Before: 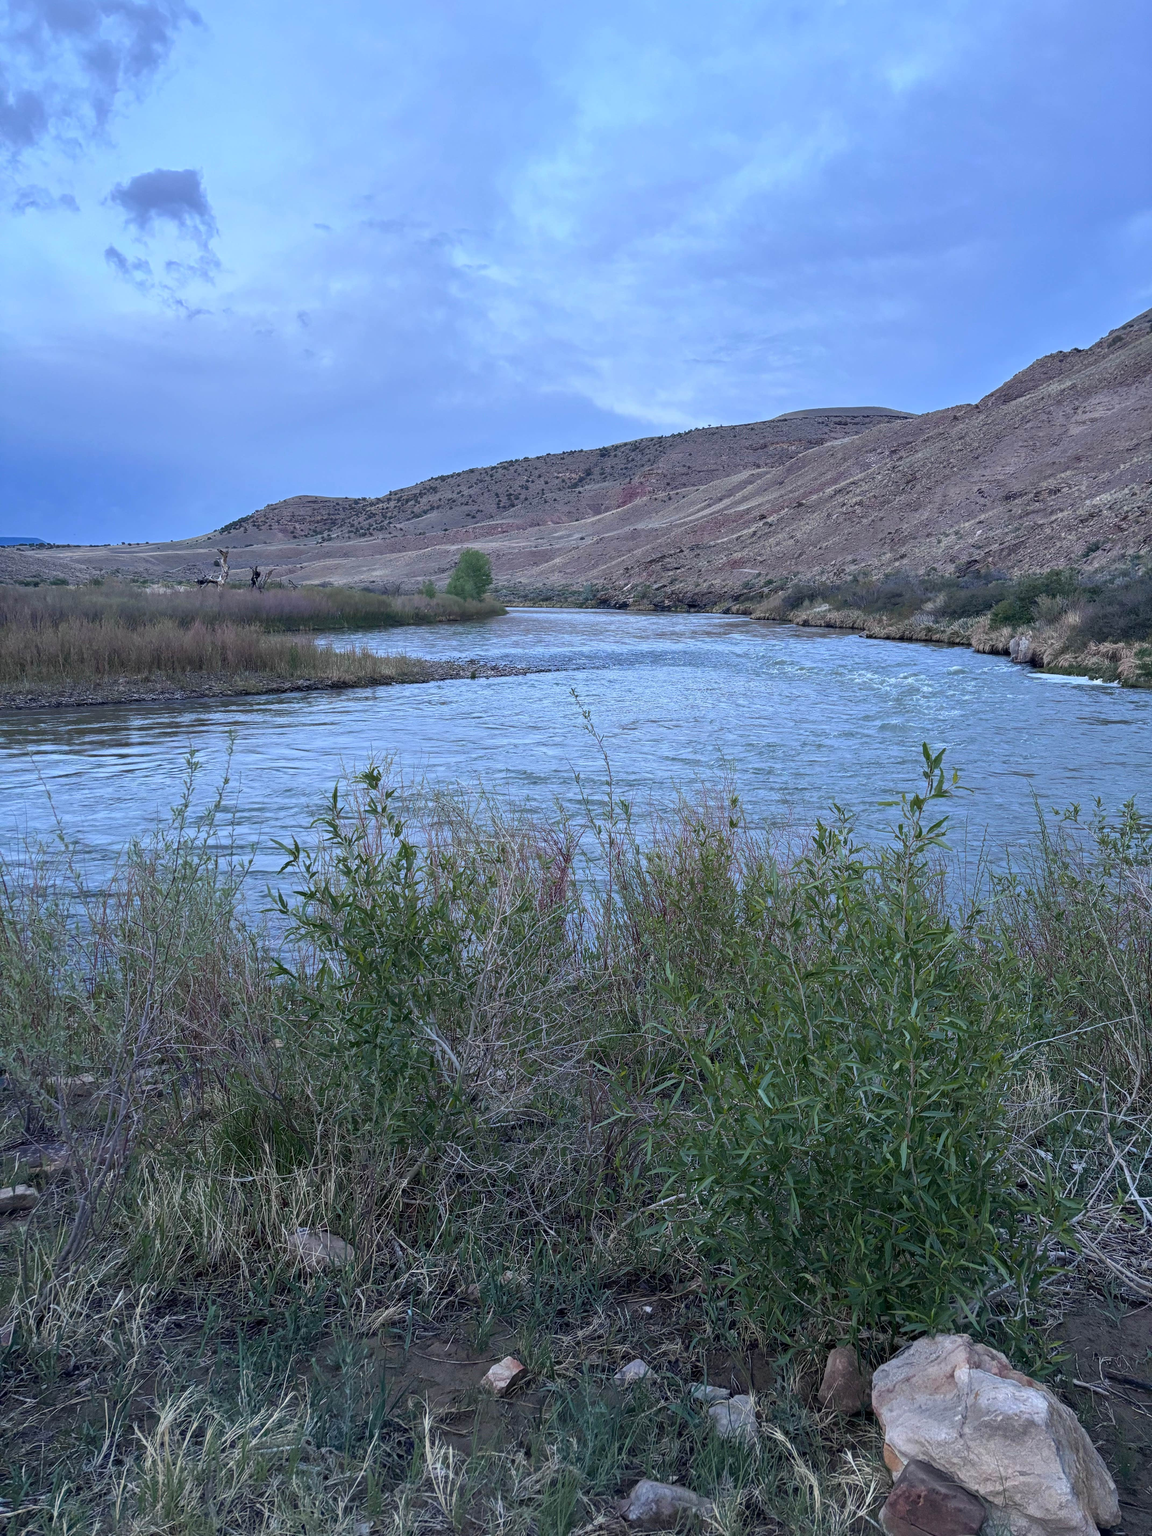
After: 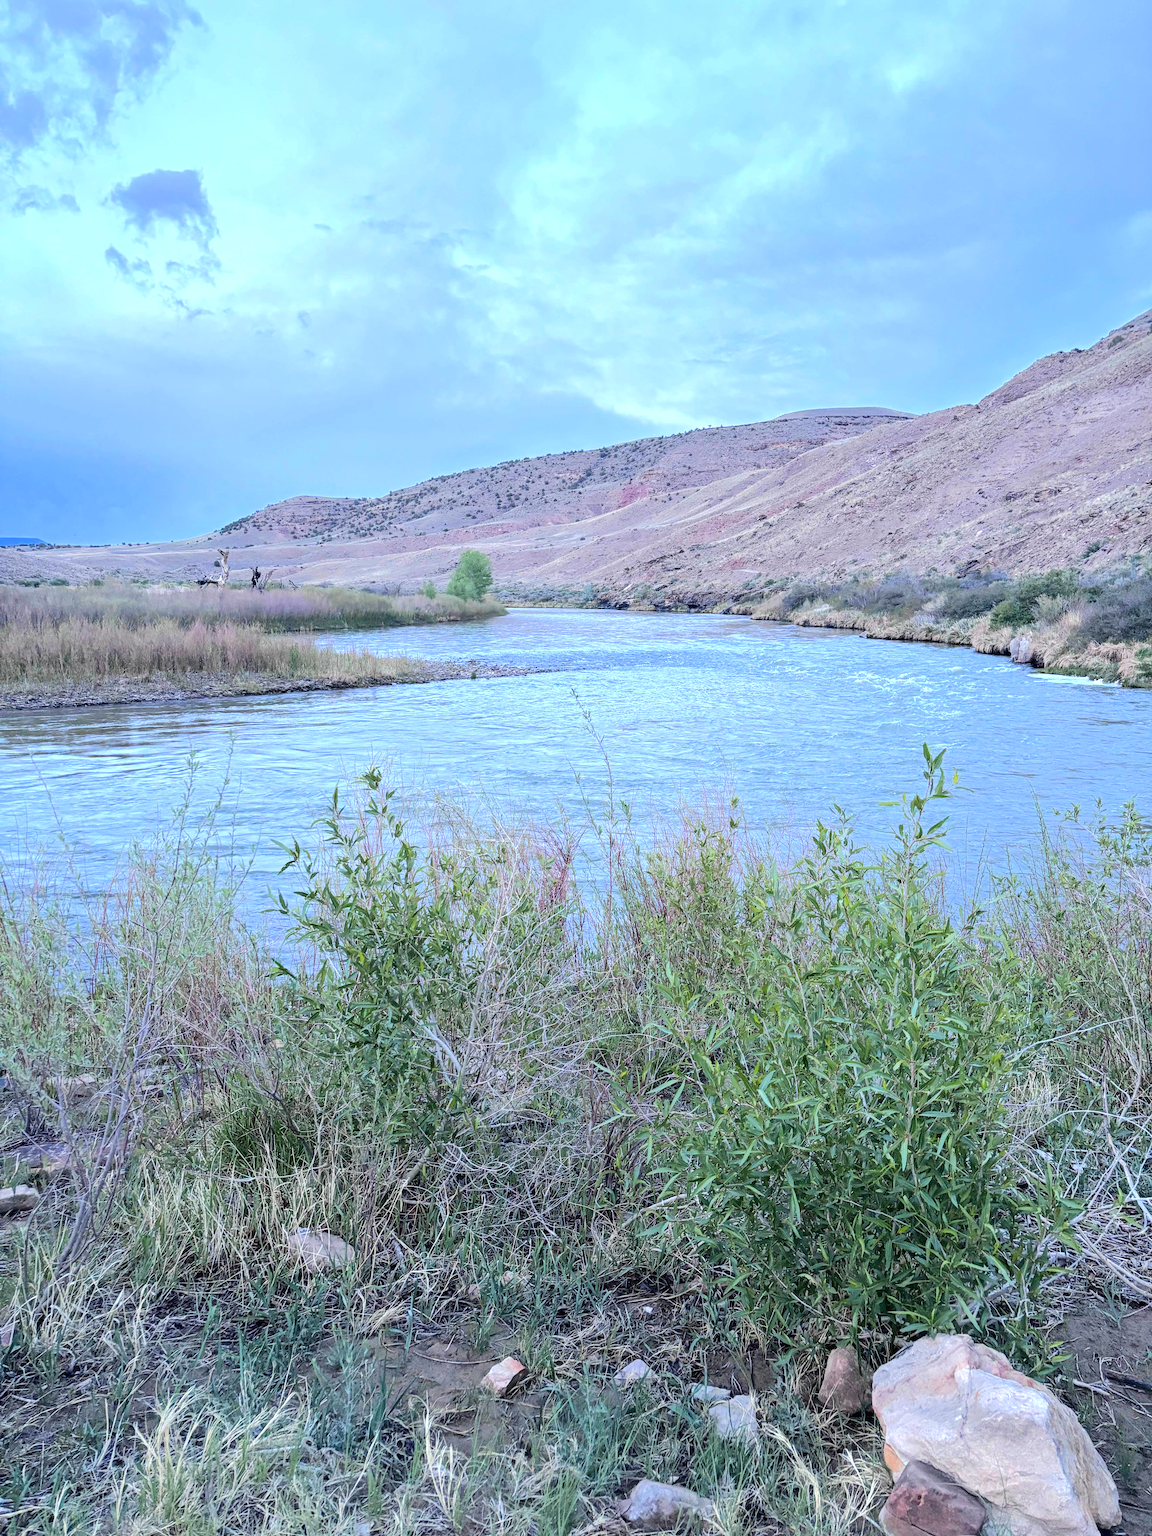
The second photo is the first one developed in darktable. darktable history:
tone equalizer: -7 EV 0.145 EV, -6 EV 0.608 EV, -5 EV 1.12 EV, -4 EV 1.33 EV, -3 EV 1.16 EV, -2 EV 0.6 EV, -1 EV 0.165 EV, edges refinement/feathering 500, mask exposure compensation -1.57 EV, preserve details no
base curve: curves: ch0 [(0, 0) (0.303, 0.277) (1, 1)], preserve colors none
exposure: exposure 0.568 EV, compensate highlight preservation false
